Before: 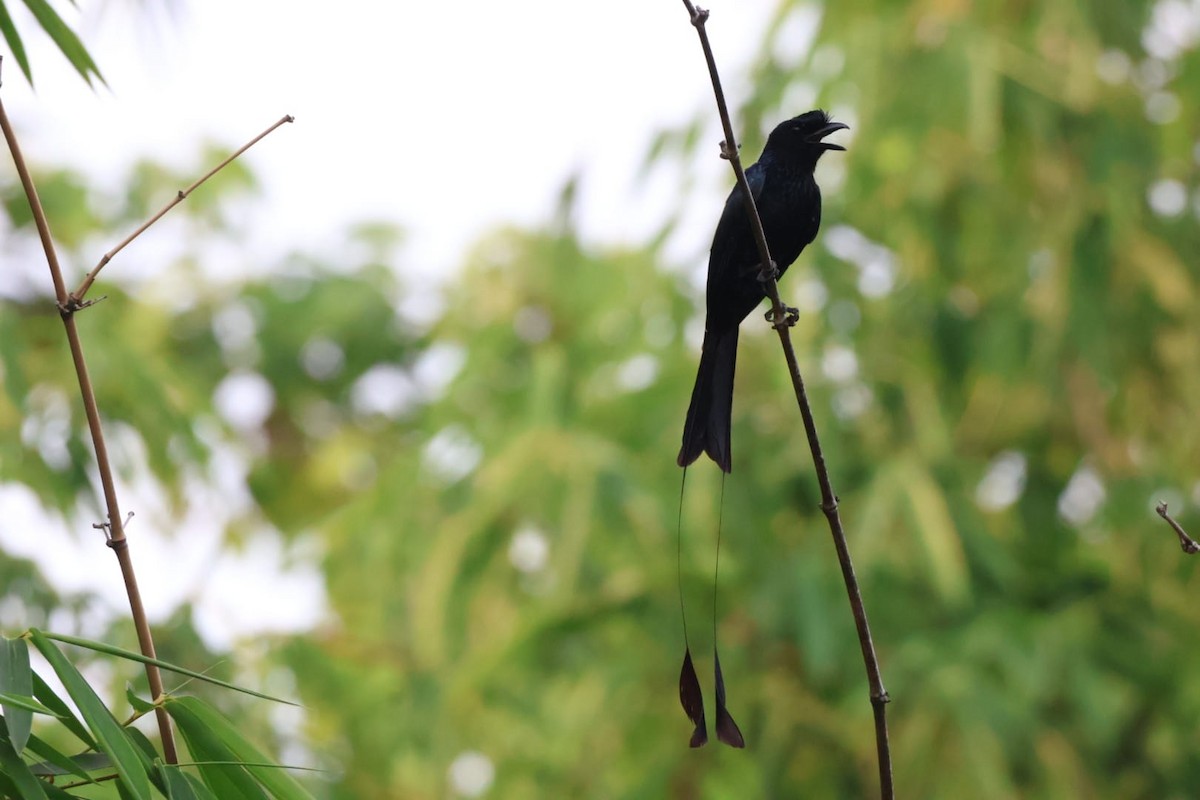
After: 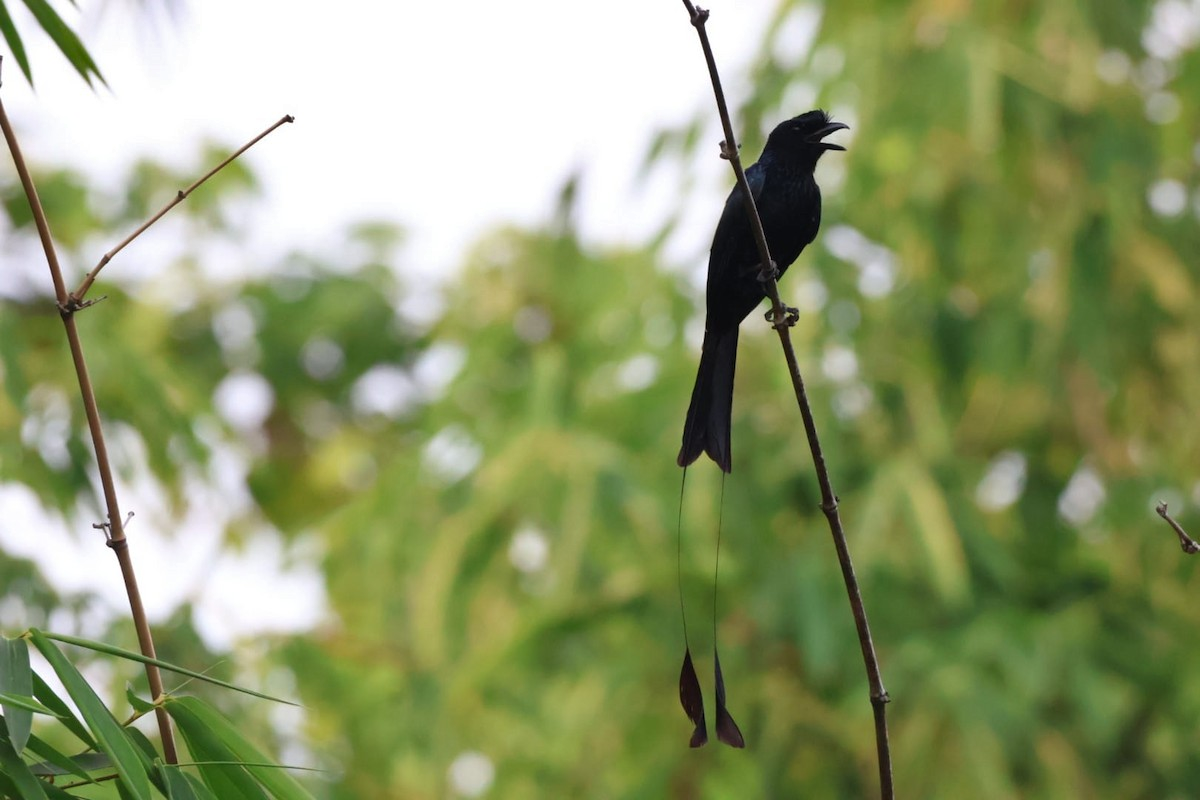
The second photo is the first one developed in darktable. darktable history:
shadows and highlights: shadows 47.85, highlights -42.13, soften with gaussian
